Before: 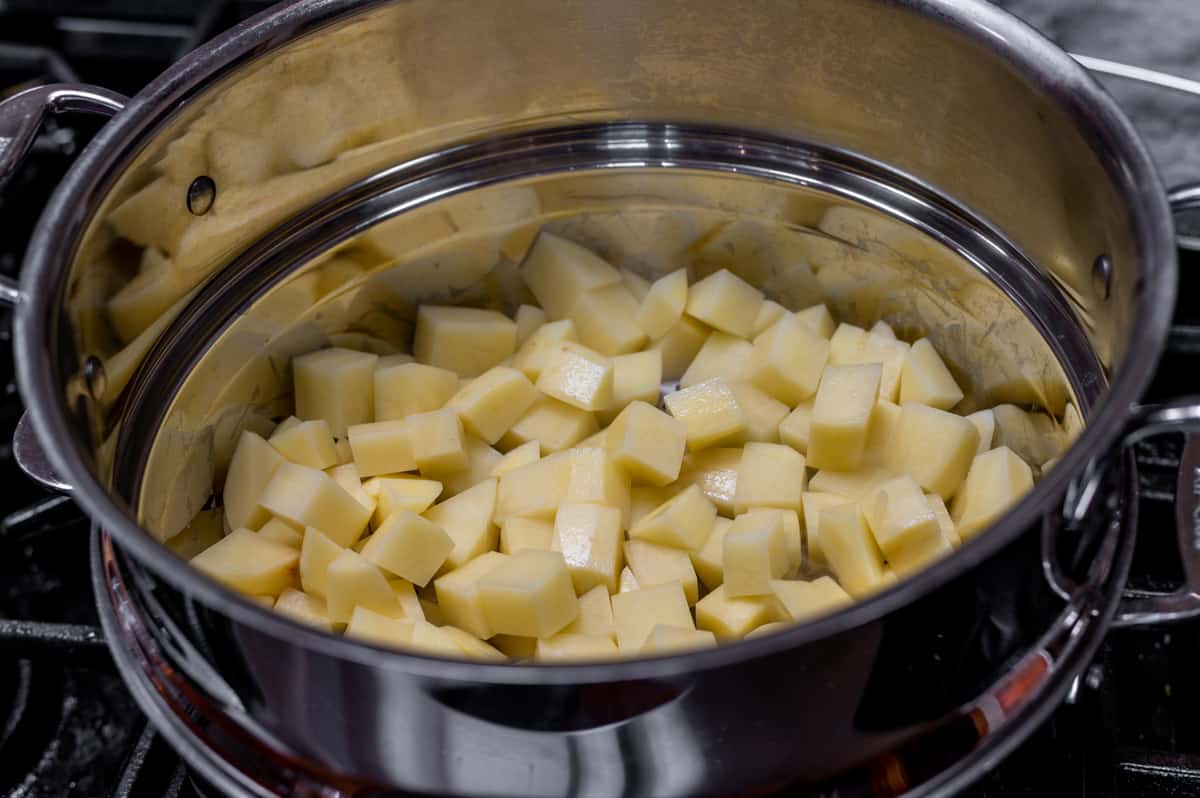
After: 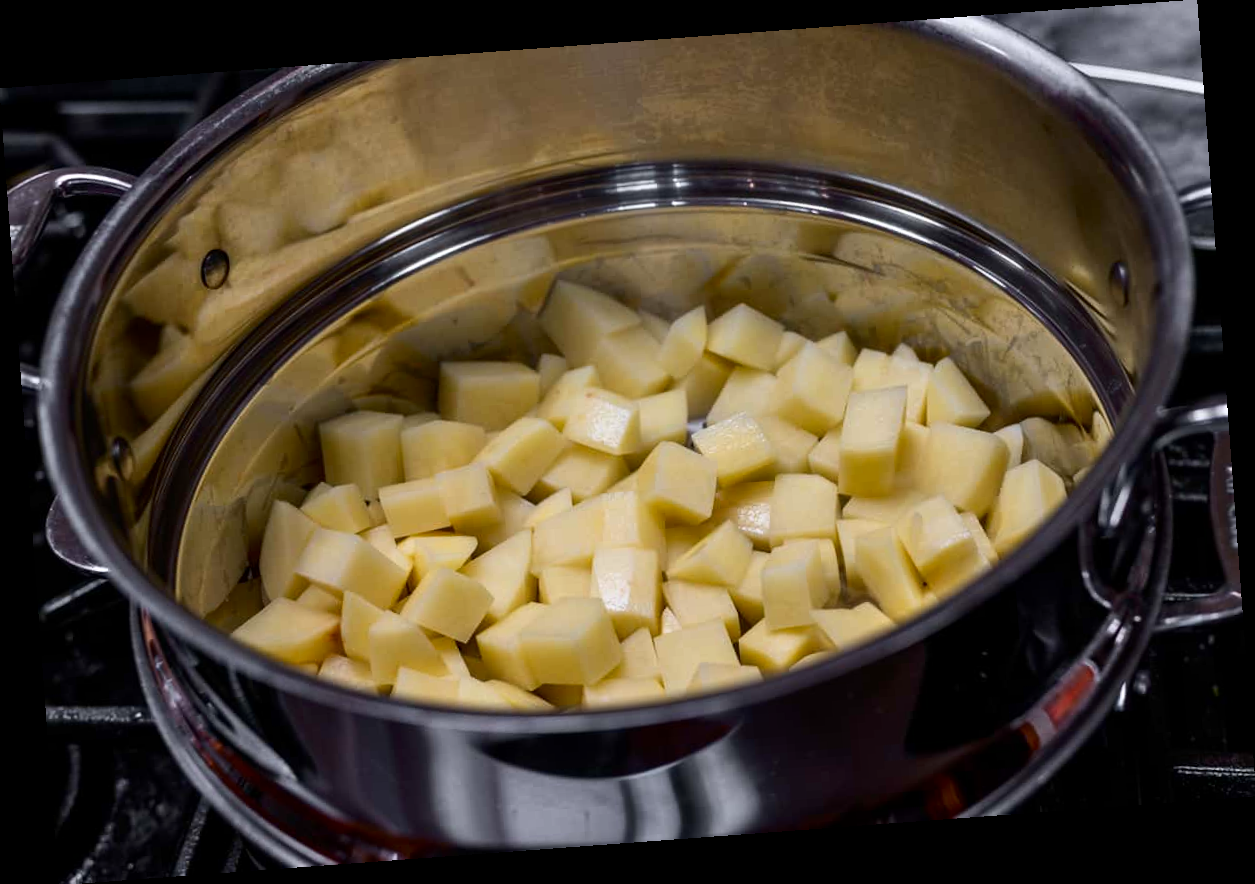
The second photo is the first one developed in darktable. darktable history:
rotate and perspective: rotation -4.25°, automatic cropping off
contrast brightness saturation: contrast 0.15, brightness -0.01, saturation 0.1
